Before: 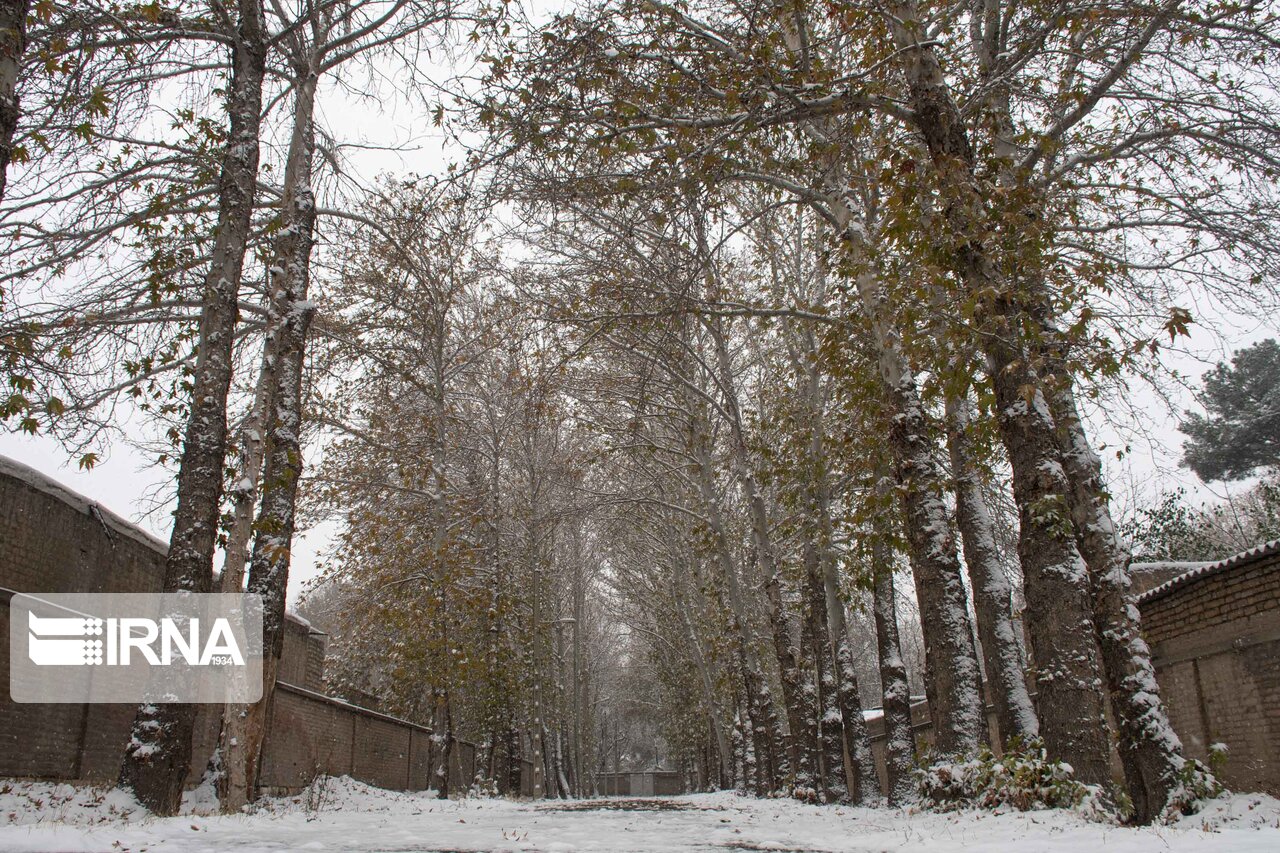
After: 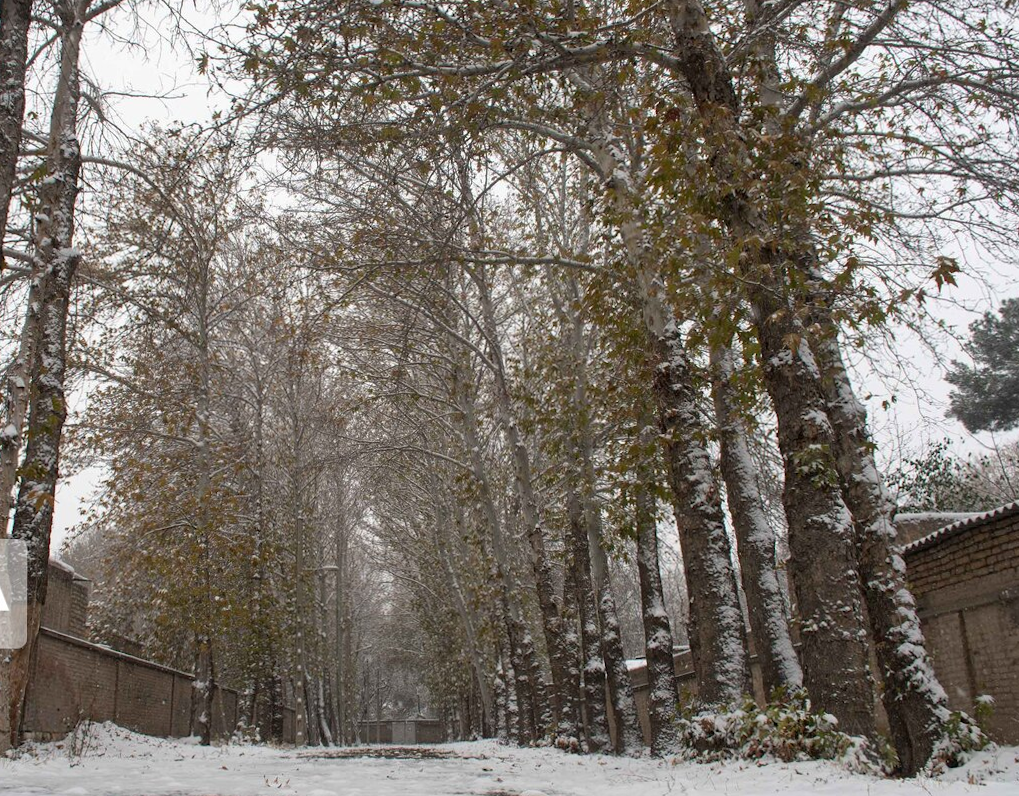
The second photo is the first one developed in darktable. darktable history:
crop and rotate: left 17.959%, top 5.771%, right 1.742%
rotate and perspective: rotation 0.192°, lens shift (horizontal) -0.015, crop left 0.005, crop right 0.996, crop top 0.006, crop bottom 0.99
